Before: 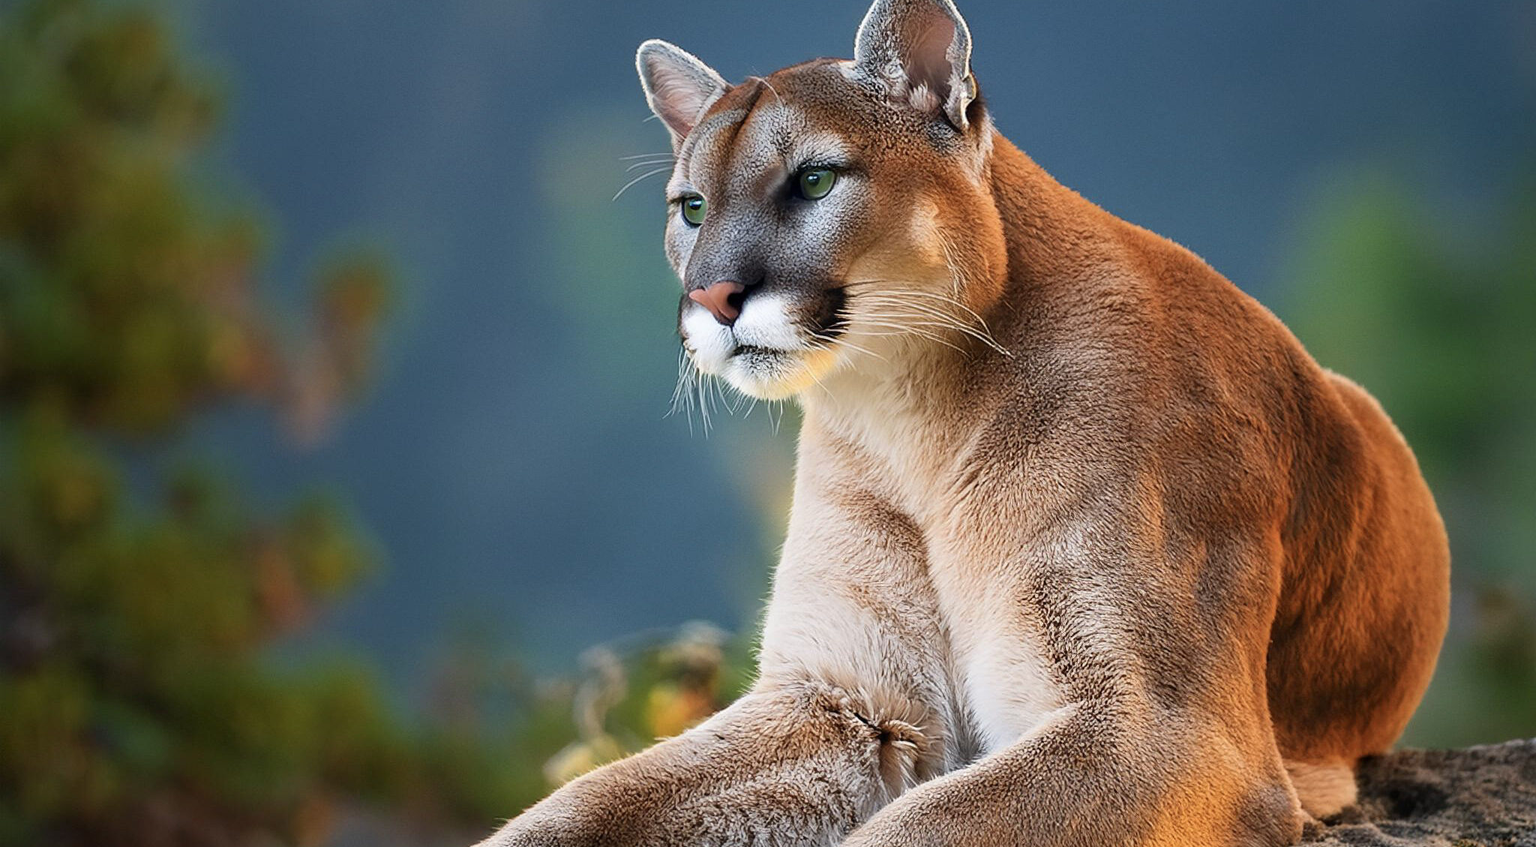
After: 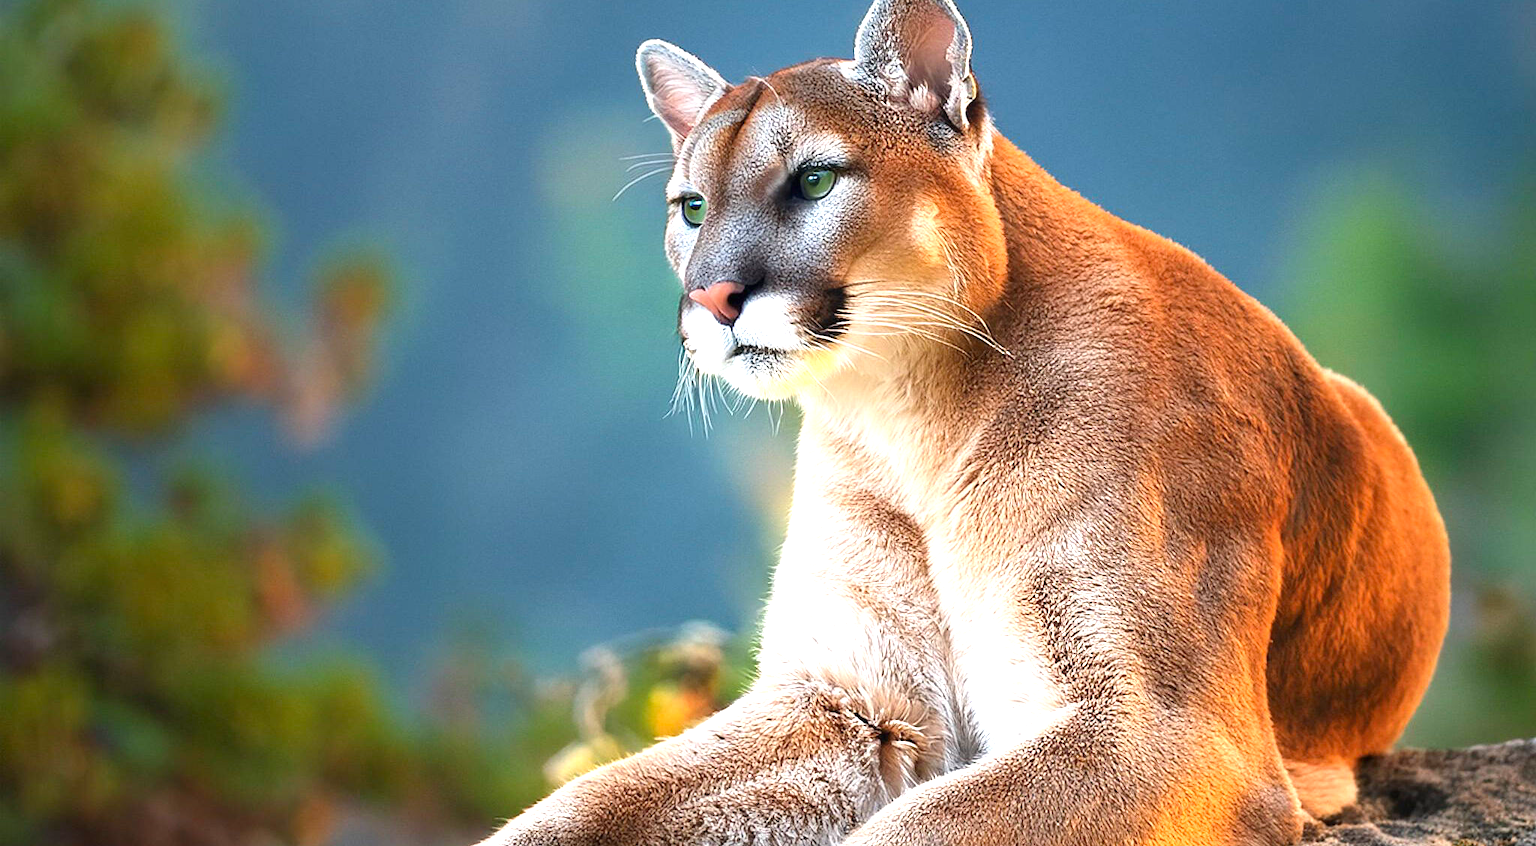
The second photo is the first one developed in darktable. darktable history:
exposure: black level correction 0, exposure 0.951 EV, compensate highlight preservation false
